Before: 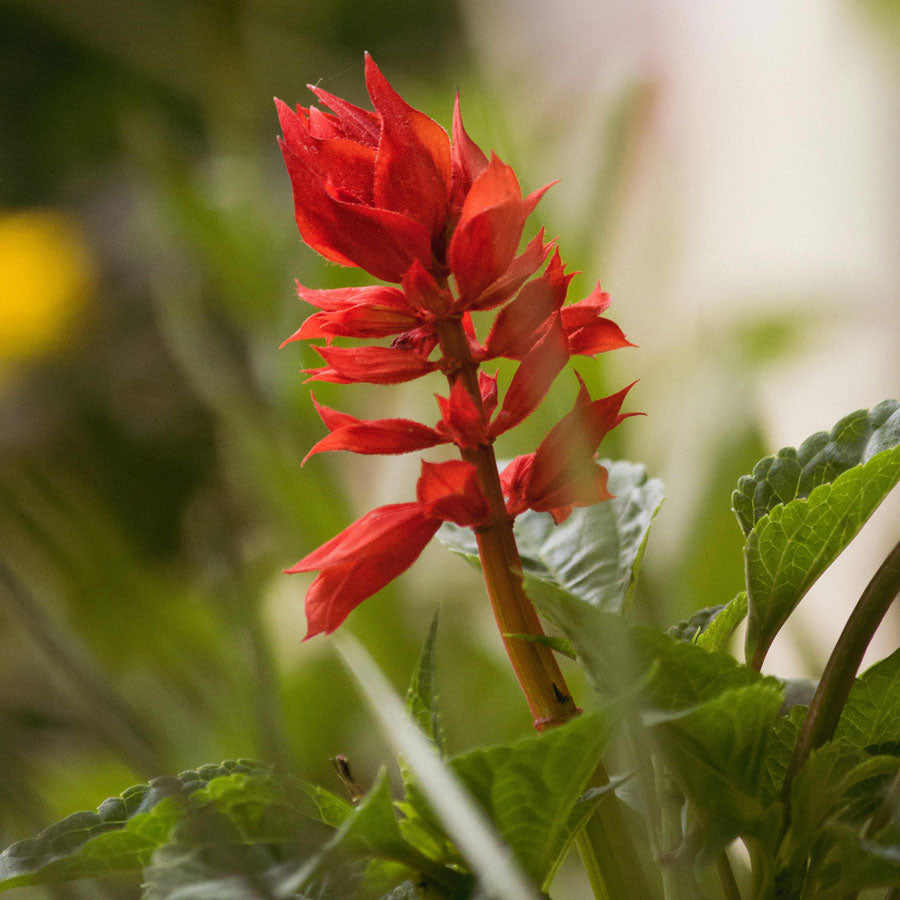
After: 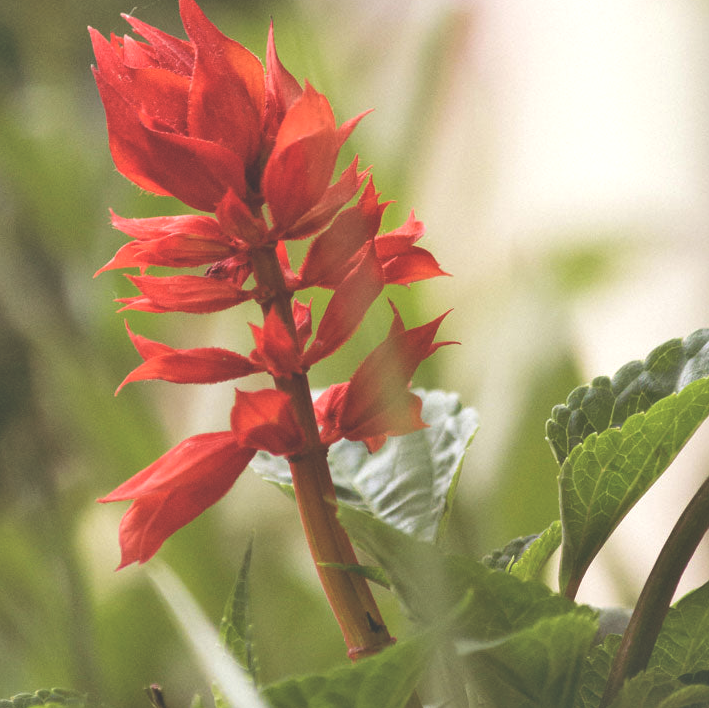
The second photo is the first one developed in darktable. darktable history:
exposure: black level correction -0.028, compensate highlight preservation false
shadows and highlights: radius 110.86, shadows 51.09, white point adjustment 9.16, highlights -4.17, highlights color adjustment 32.2%, soften with gaussian
crop and rotate: left 20.74%, top 7.912%, right 0.375%, bottom 13.378%
